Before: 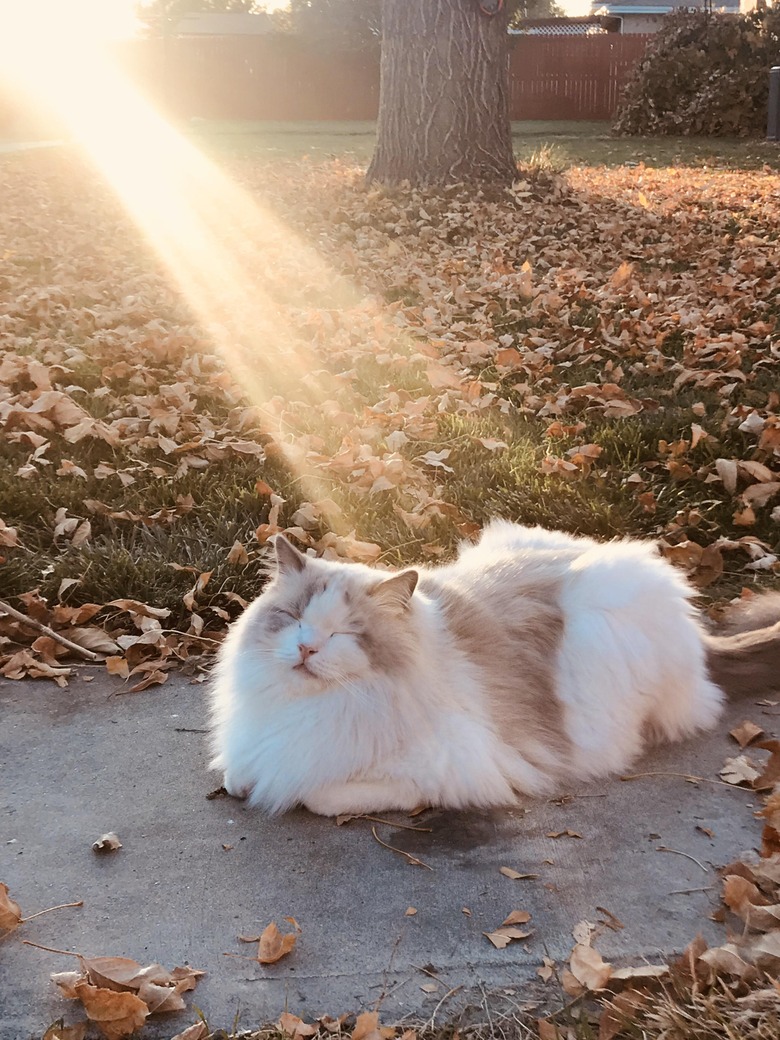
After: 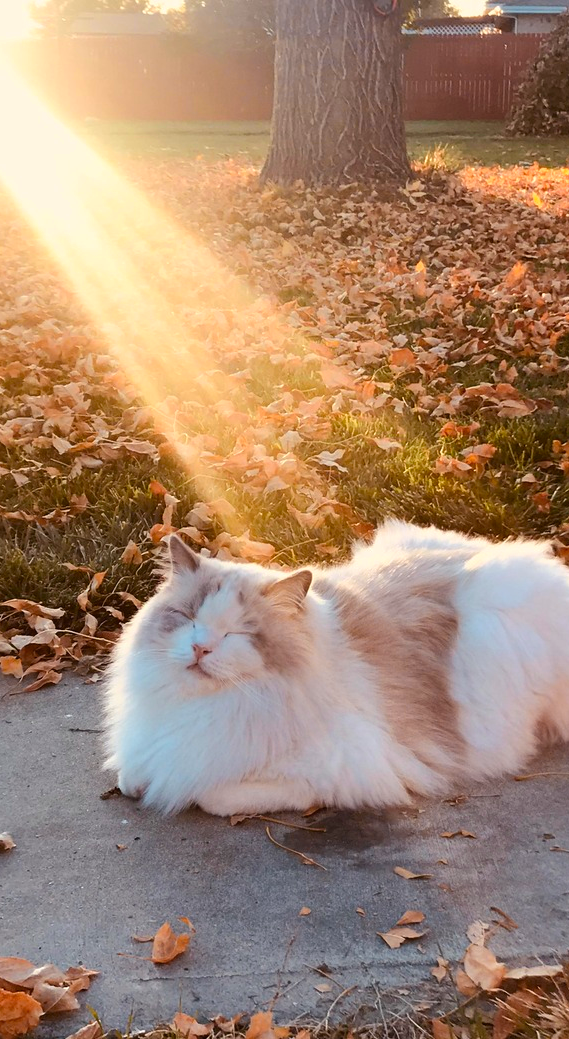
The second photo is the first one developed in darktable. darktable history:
color zones: curves: ch0 [(0.224, 0.526) (0.75, 0.5)]; ch1 [(0.055, 0.526) (0.224, 0.761) (0.377, 0.526) (0.75, 0.5)]
crop: left 13.629%, top 0%, right 13.323%
exposure: compensate exposure bias true, compensate highlight preservation false
